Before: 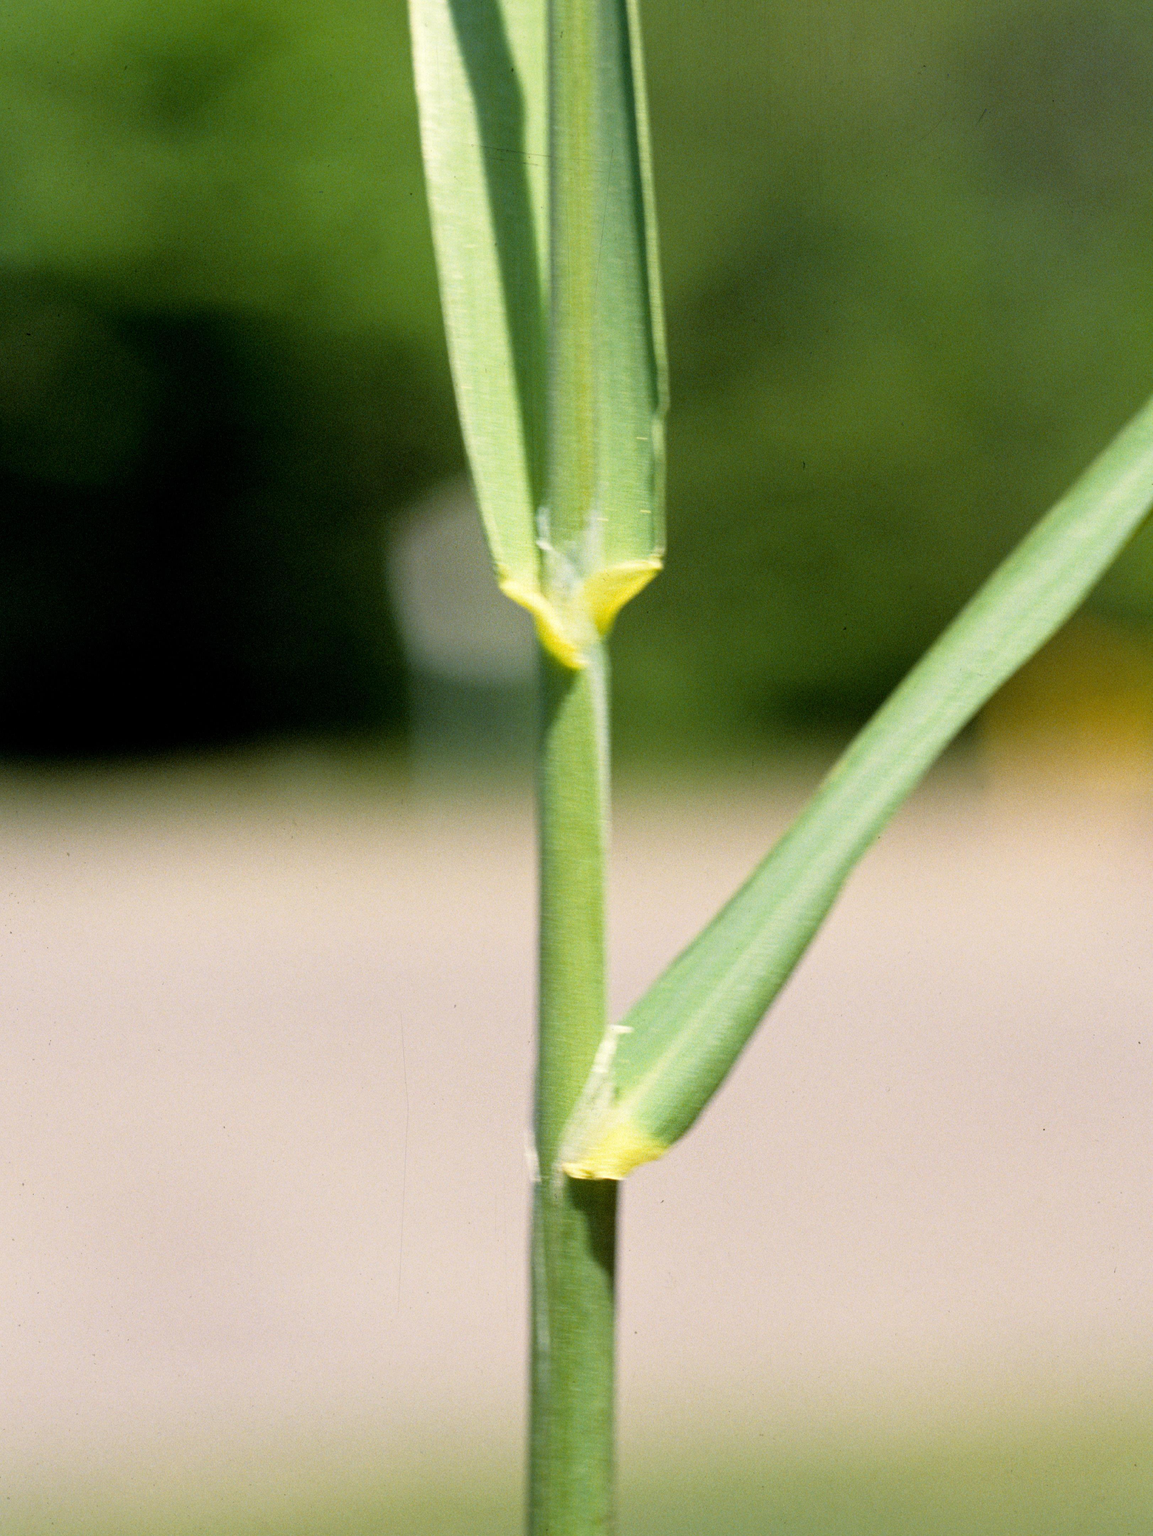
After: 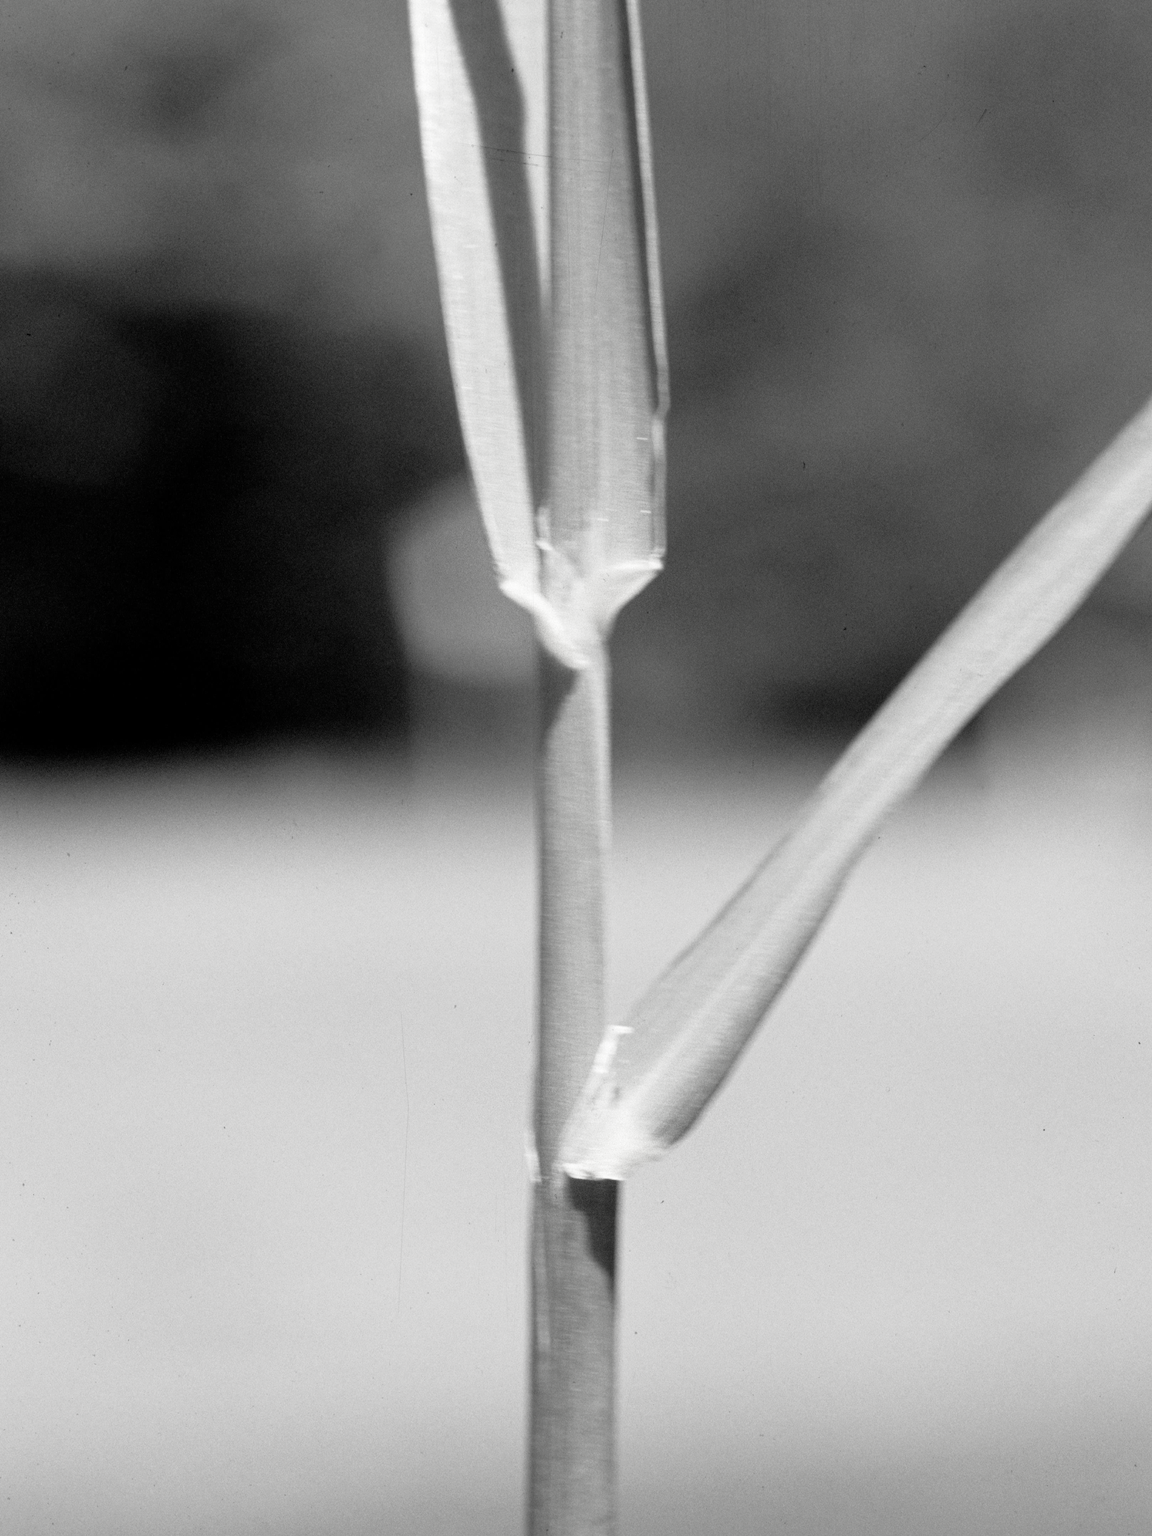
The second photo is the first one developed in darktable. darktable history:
contrast brightness saturation: saturation -0.988
